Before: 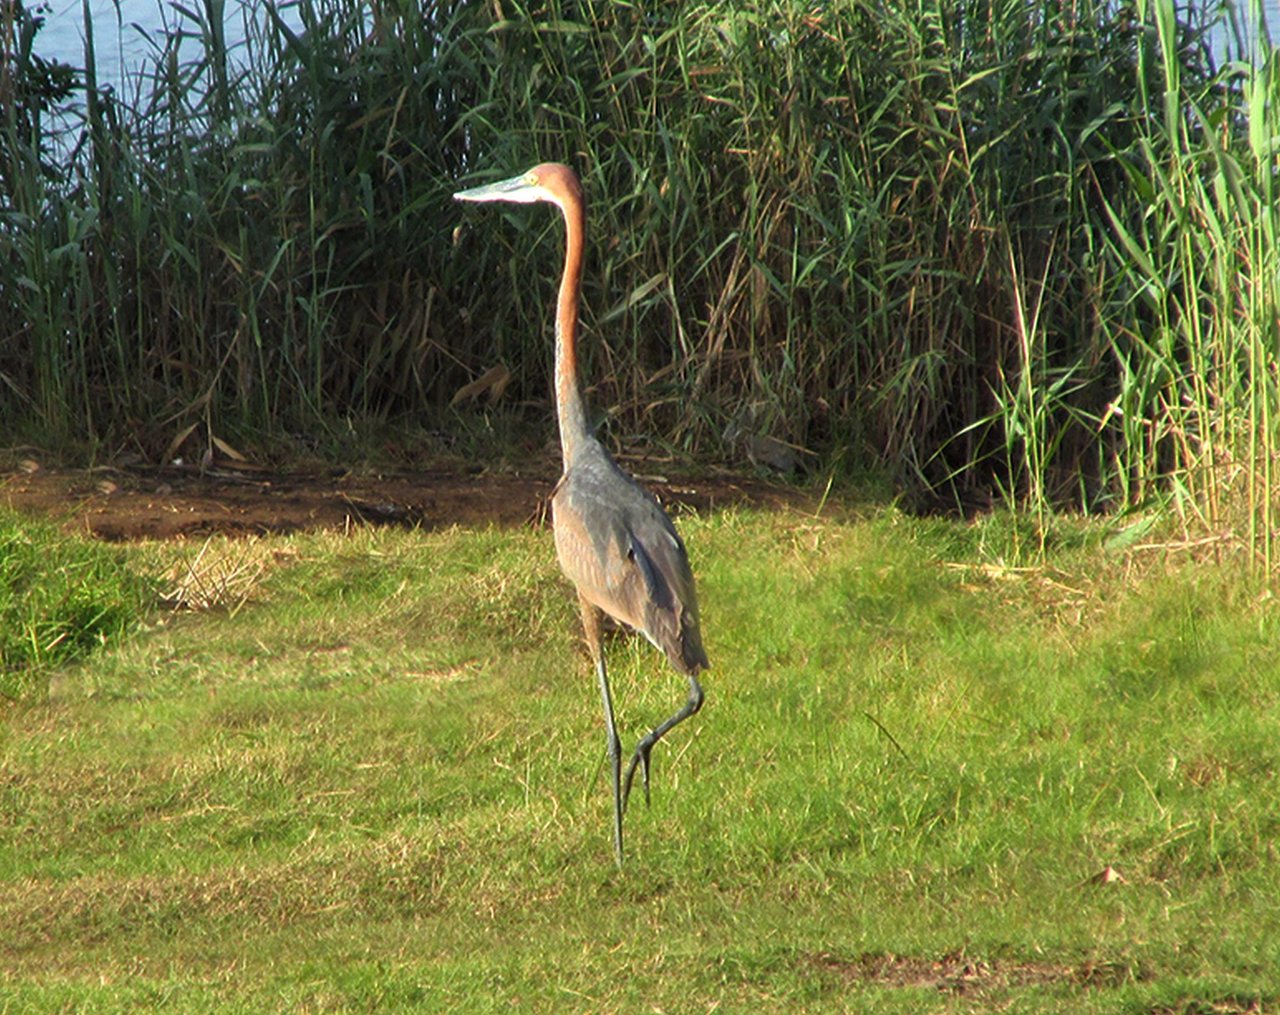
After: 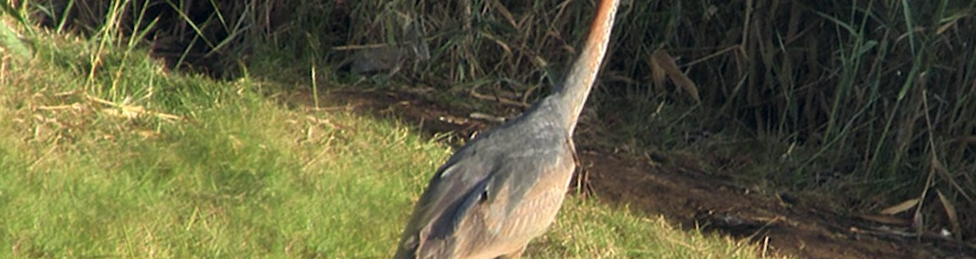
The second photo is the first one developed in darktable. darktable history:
crop and rotate: angle 16.12°, top 30.835%, bottom 35.653%
color correction: highlights a* 2.75, highlights b* 5, shadows a* -2.04, shadows b* -4.84, saturation 0.8
